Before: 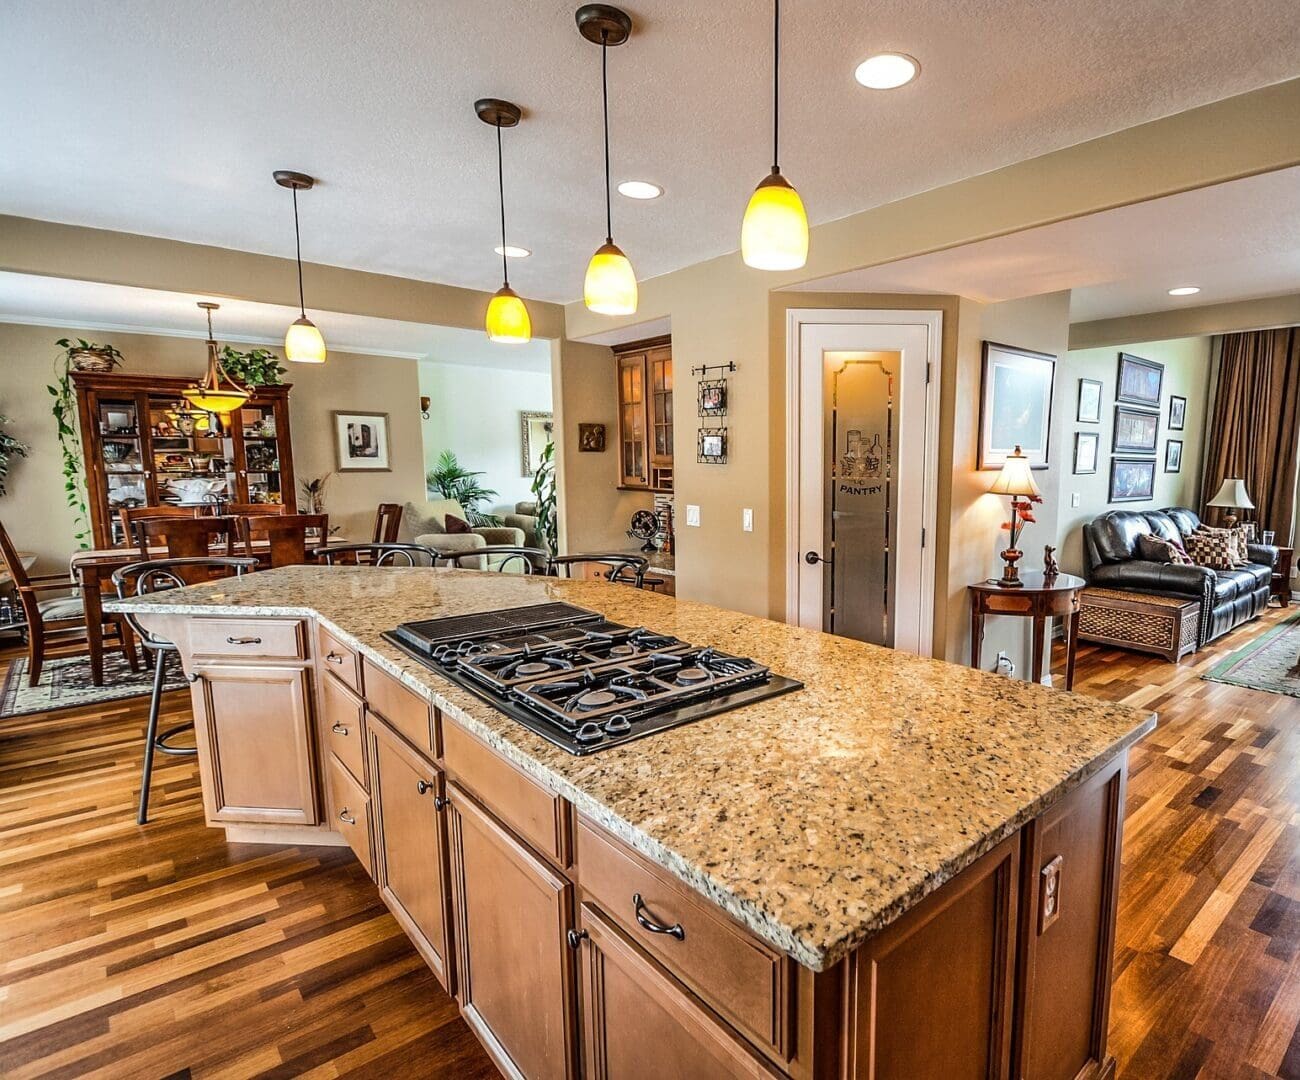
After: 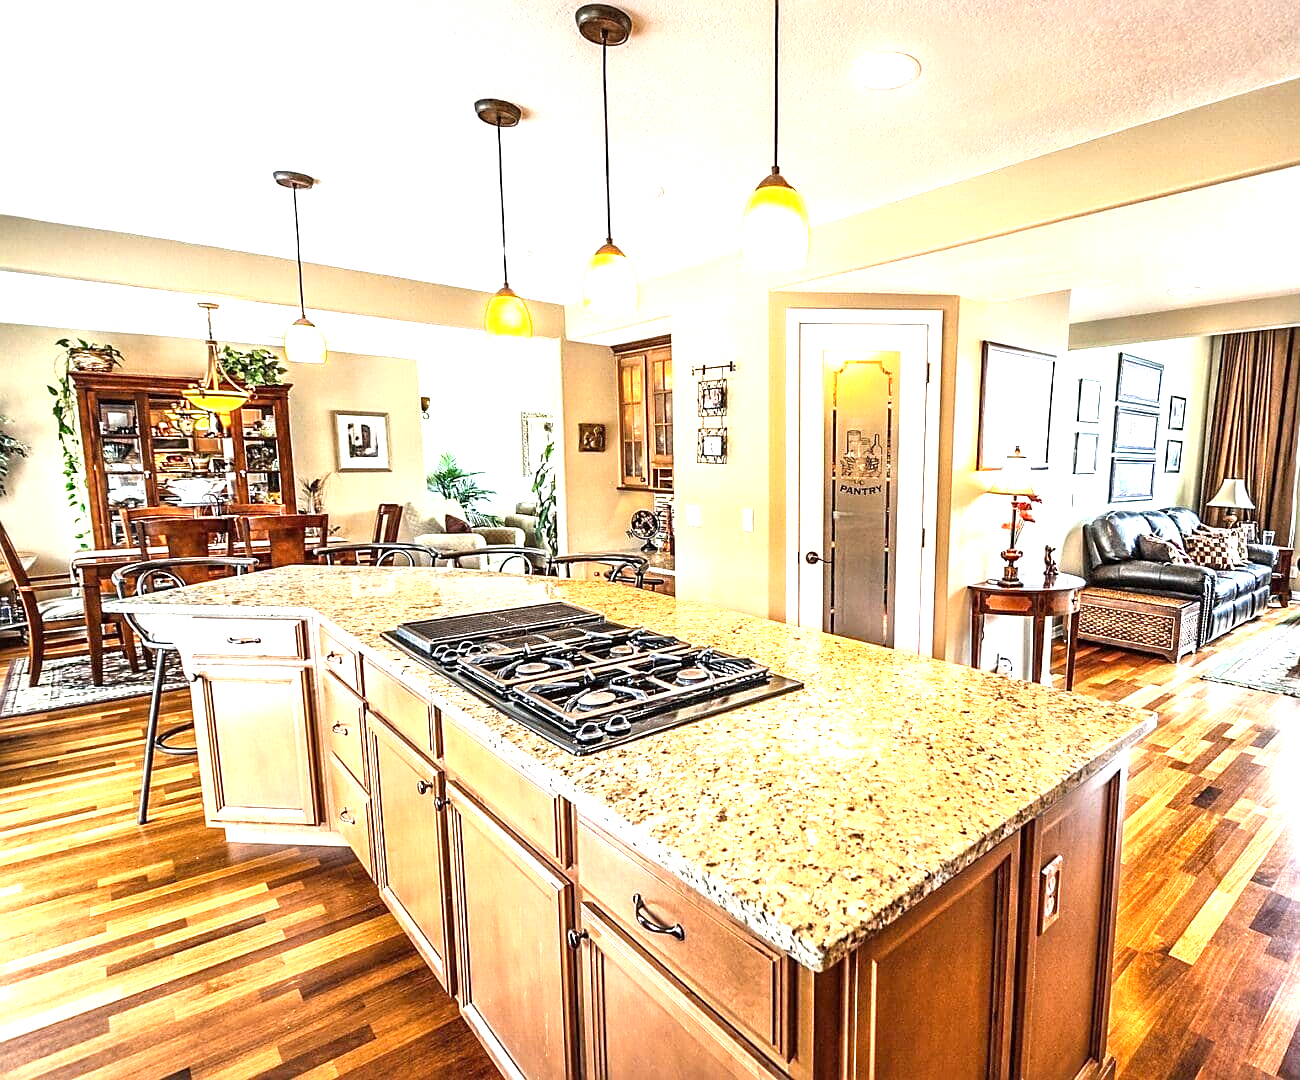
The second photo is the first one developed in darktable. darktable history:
exposure: black level correction 0, exposure 1.55 EV, compensate exposure bias true, compensate highlight preservation false
sharpen: radius 1.864, amount 0.398, threshold 1.271
